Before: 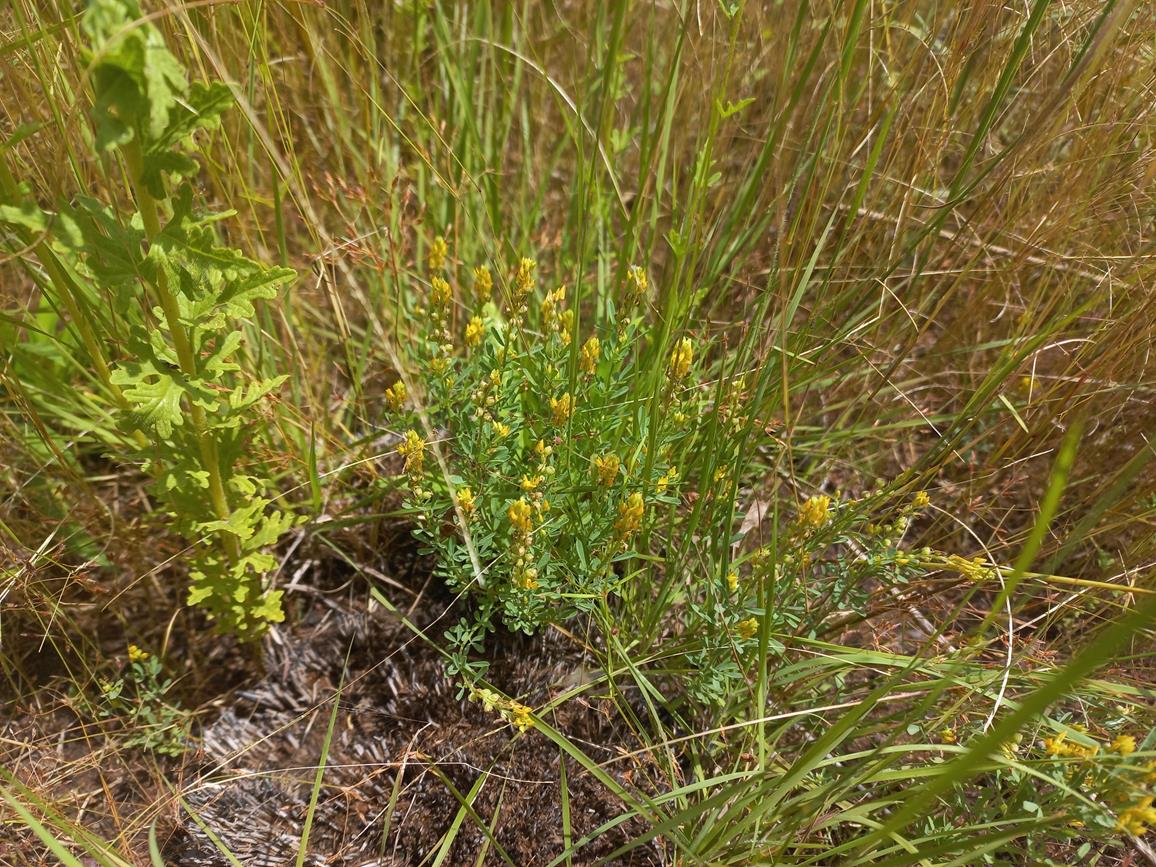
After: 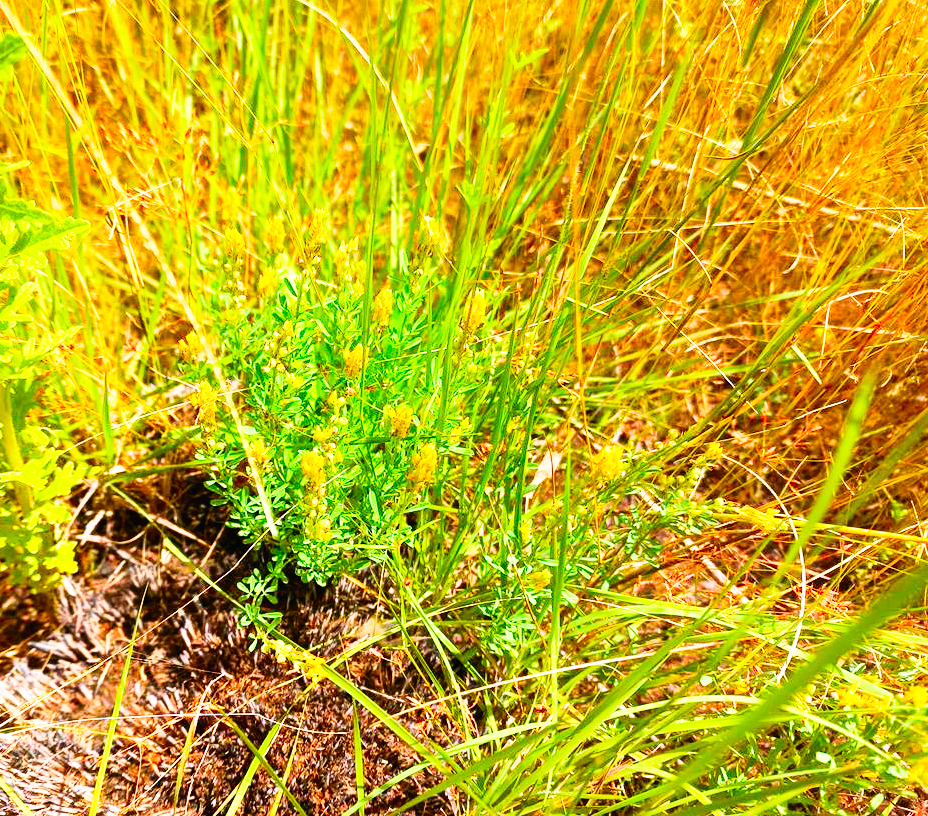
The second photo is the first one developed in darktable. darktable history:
contrast brightness saturation: contrast 0.2, brightness 0.2, saturation 0.8
exposure: black level correction 0.004, exposure 0.014 EV, compensate highlight preservation false
base curve: curves: ch0 [(0, 0) (0.007, 0.004) (0.027, 0.03) (0.046, 0.07) (0.207, 0.54) (0.442, 0.872) (0.673, 0.972) (1, 1)], preserve colors none
crop and rotate: left 17.959%, top 5.771%, right 1.742%
